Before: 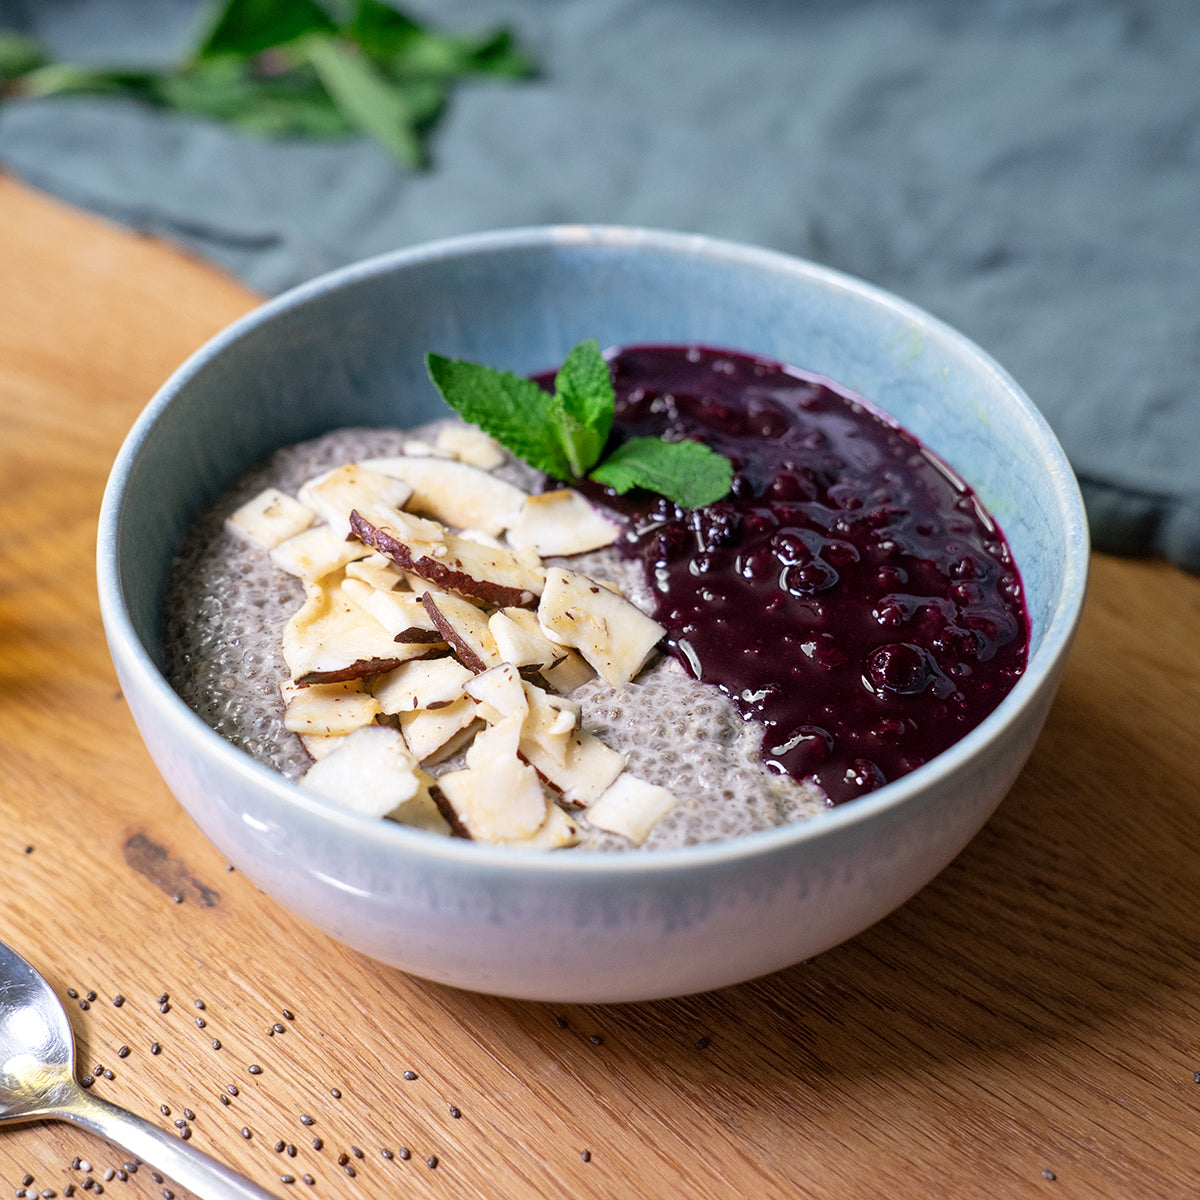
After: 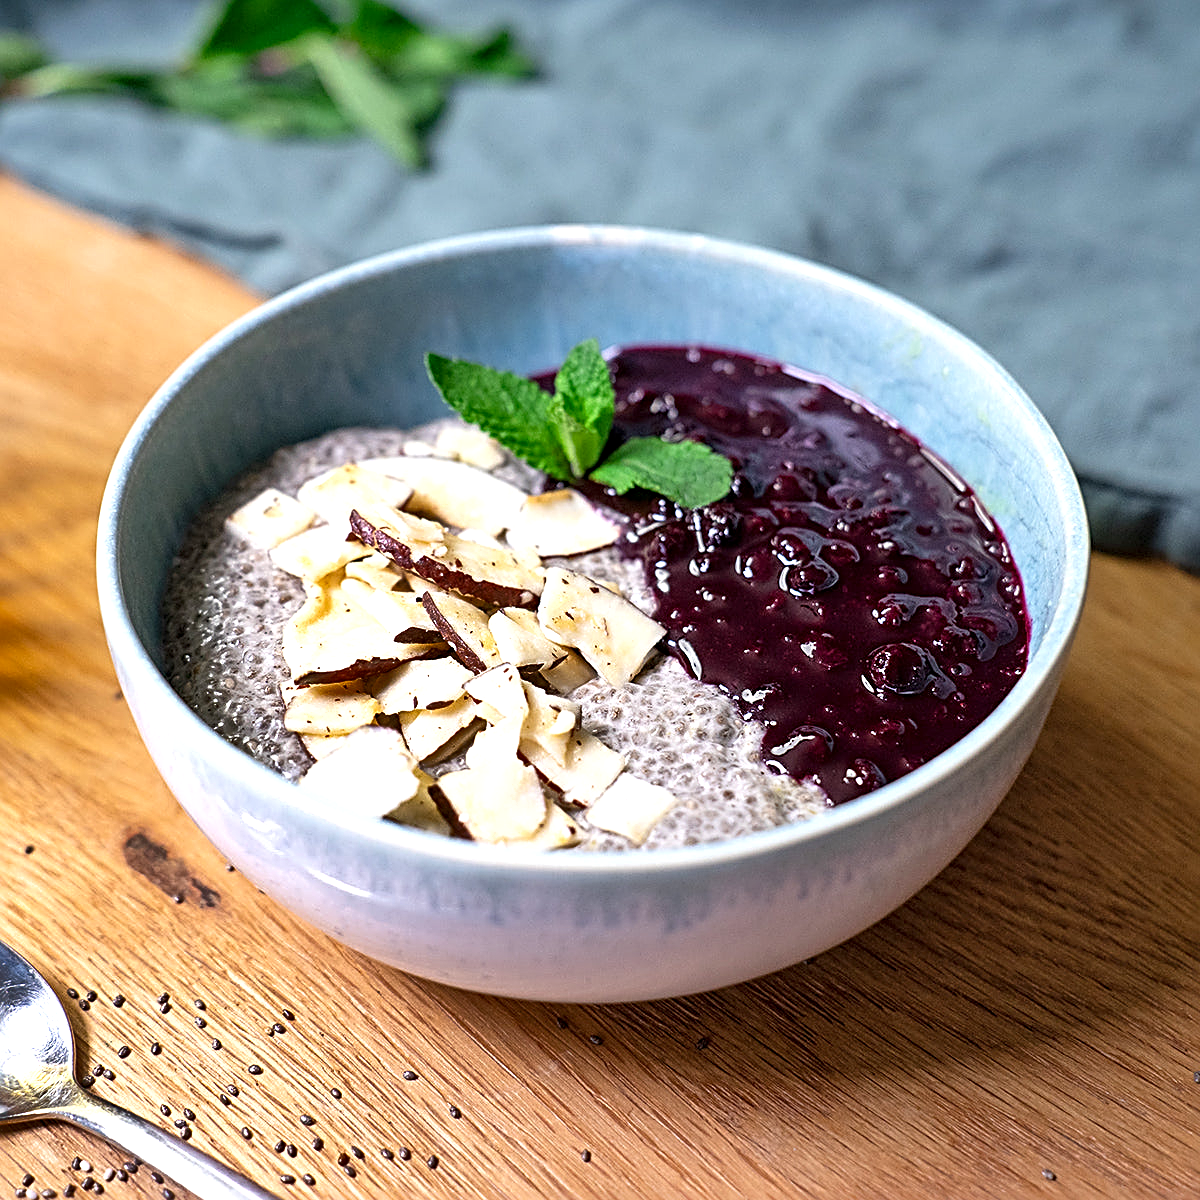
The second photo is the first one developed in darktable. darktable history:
sharpen: radius 2.817, amount 0.715
exposure: black level correction 0.001, exposure 0.5 EV, compensate exposure bias true, compensate highlight preservation false
shadows and highlights: soften with gaussian
